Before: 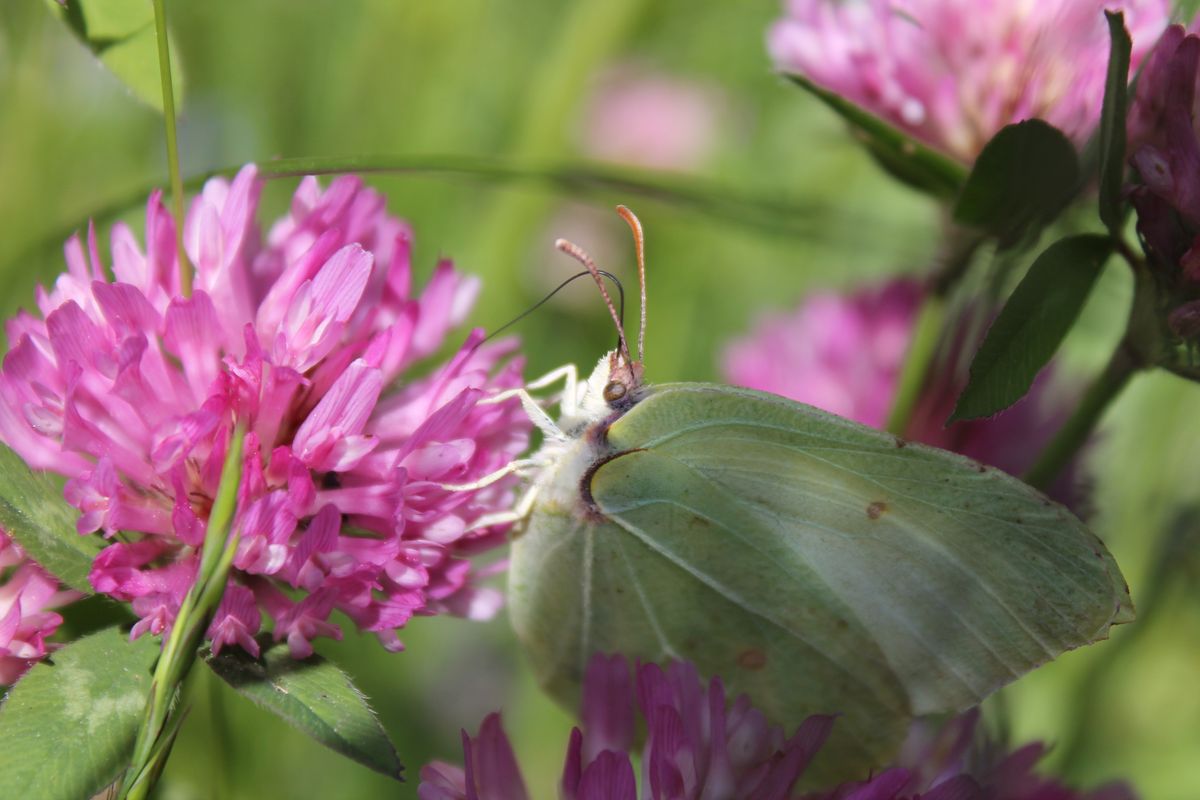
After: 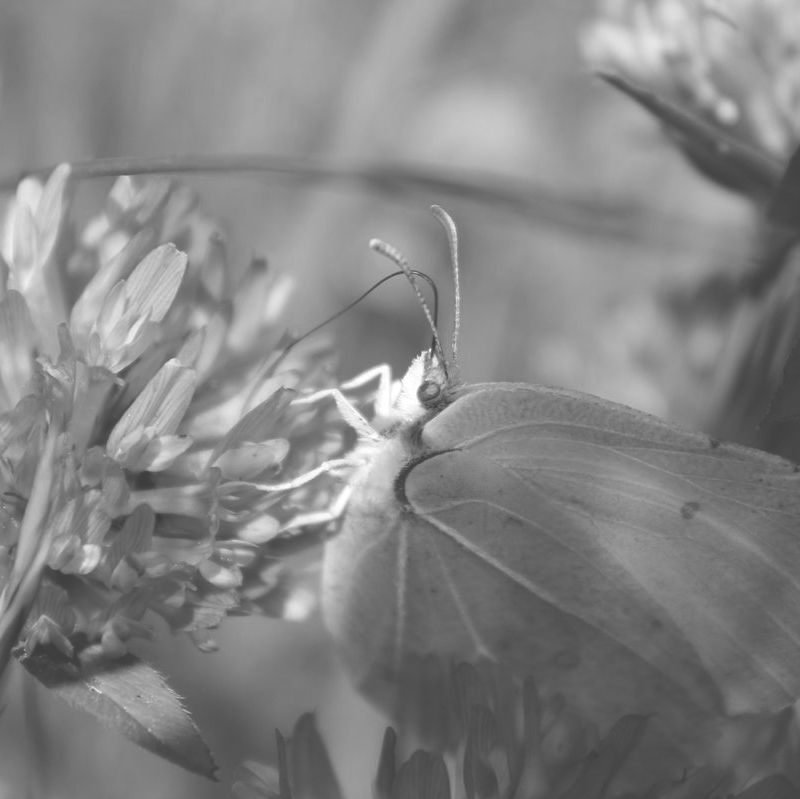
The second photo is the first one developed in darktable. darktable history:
crop and rotate: left 15.546%, right 17.787%
exposure: black level correction -0.041, exposure 0.064 EV, compensate highlight preservation false
monochrome: on, module defaults
